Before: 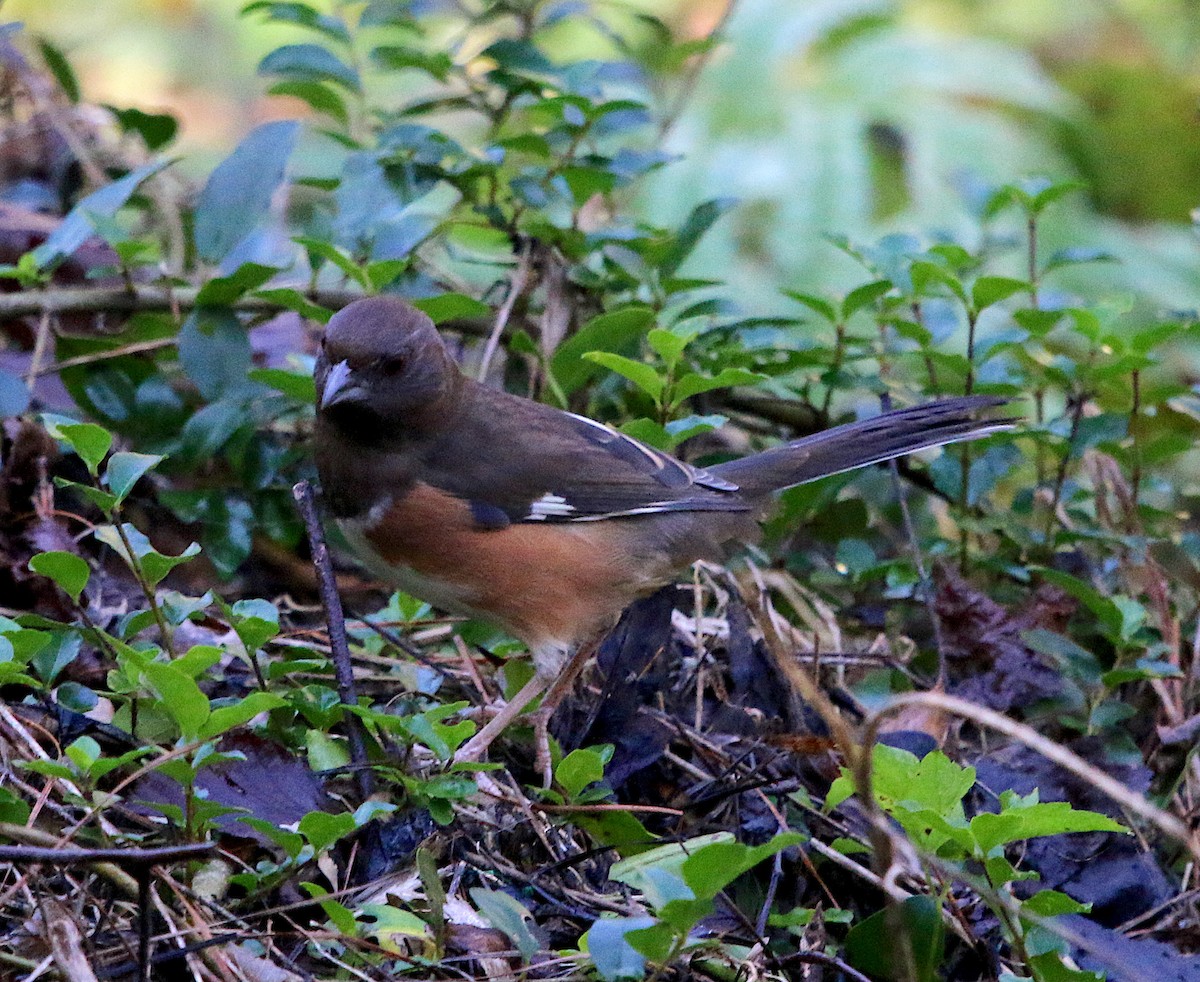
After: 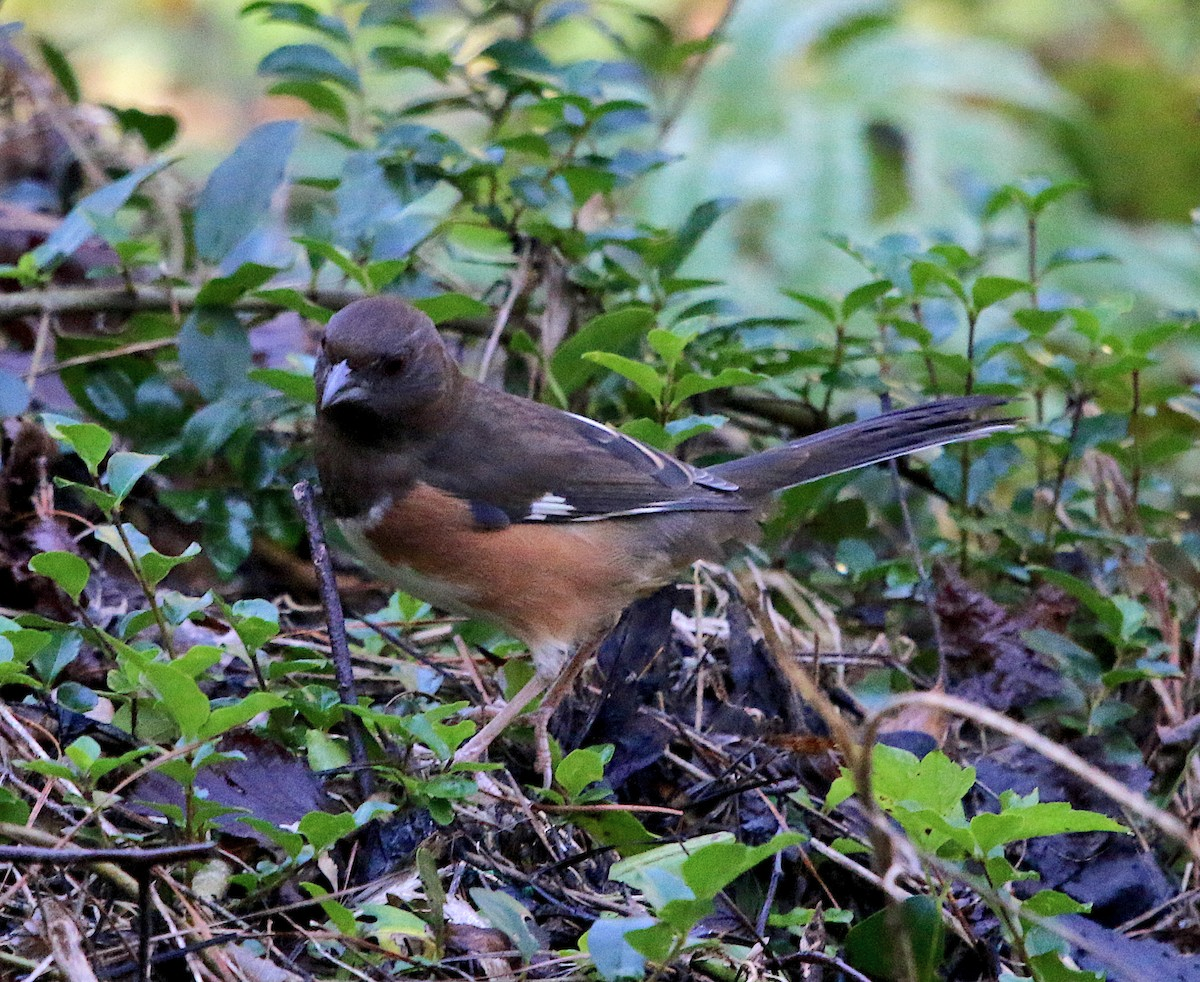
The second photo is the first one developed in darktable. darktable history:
shadows and highlights: low approximation 0.01, soften with gaussian
contrast brightness saturation: contrast 0.01, saturation -0.05
